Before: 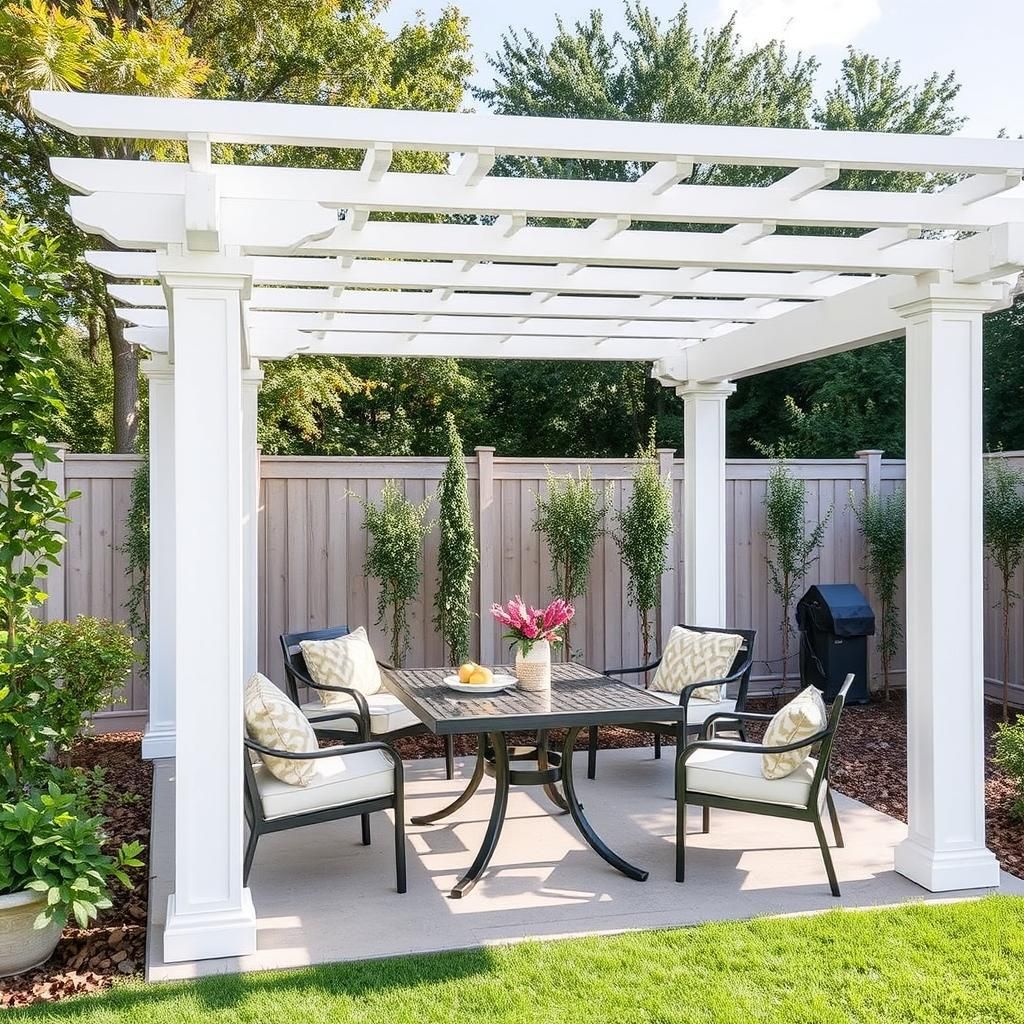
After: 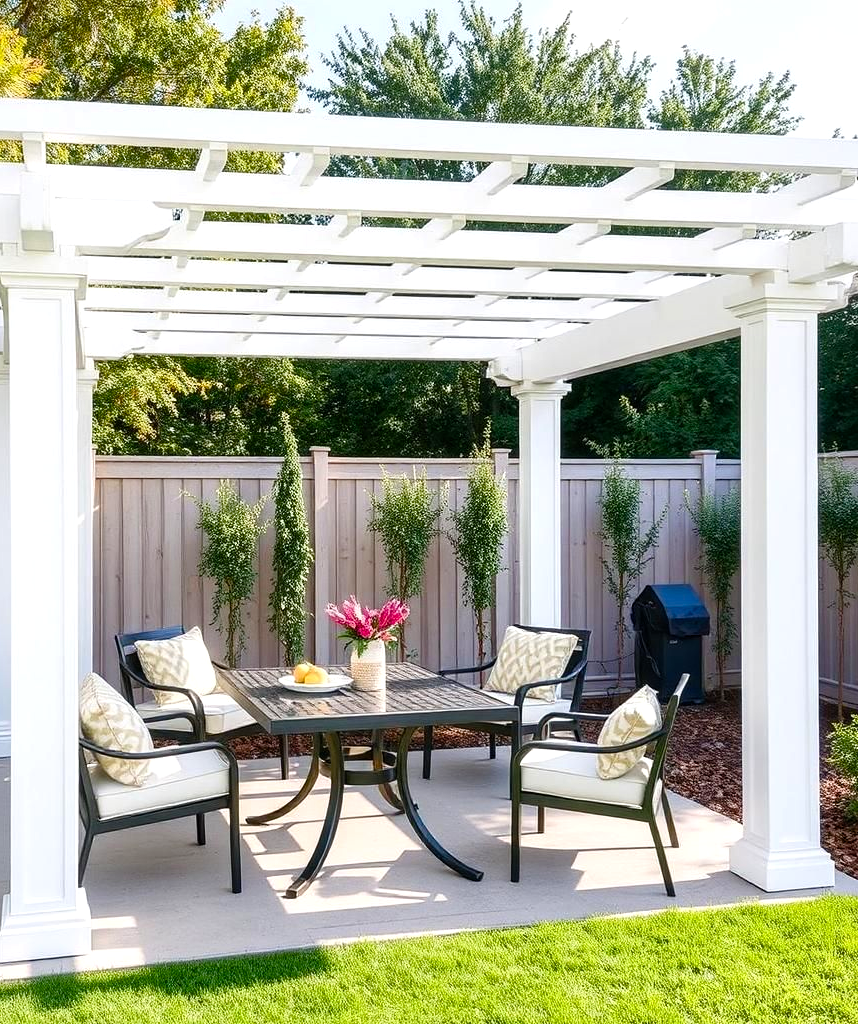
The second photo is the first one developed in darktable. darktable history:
crop: left 16.145%
color balance rgb: perceptual saturation grading › global saturation 20%, perceptual saturation grading › highlights -25%, perceptual saturation grading › shadows 25%
color balance: contrast 8.5%, output saturation 105%
tone equalizer: on, module defaults
